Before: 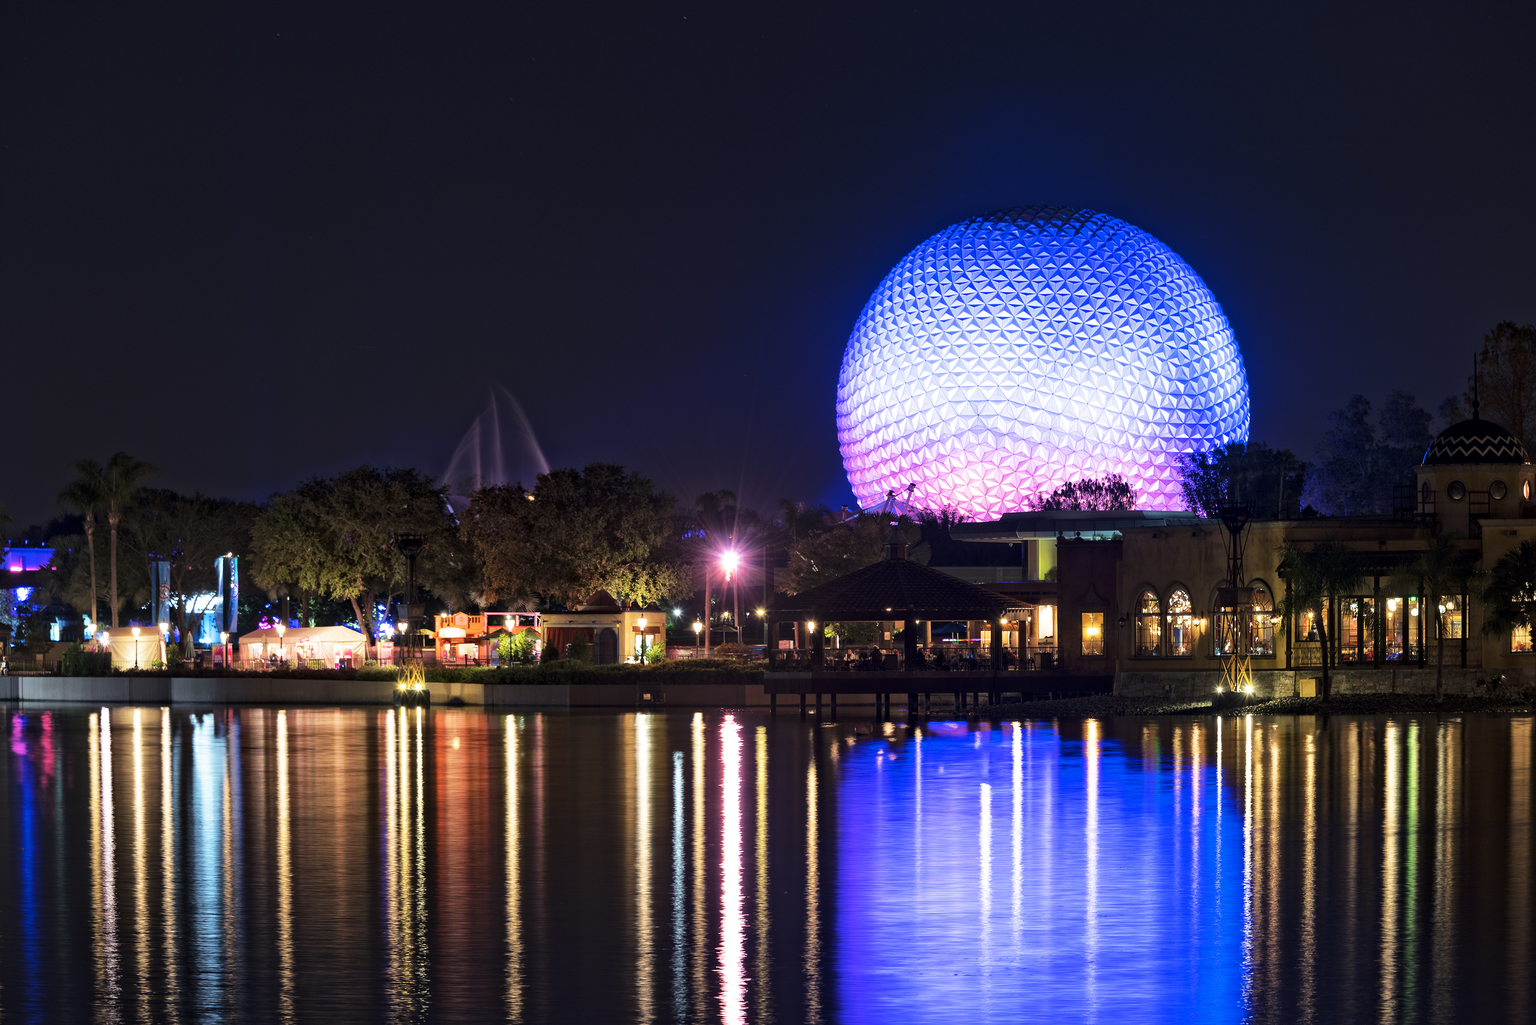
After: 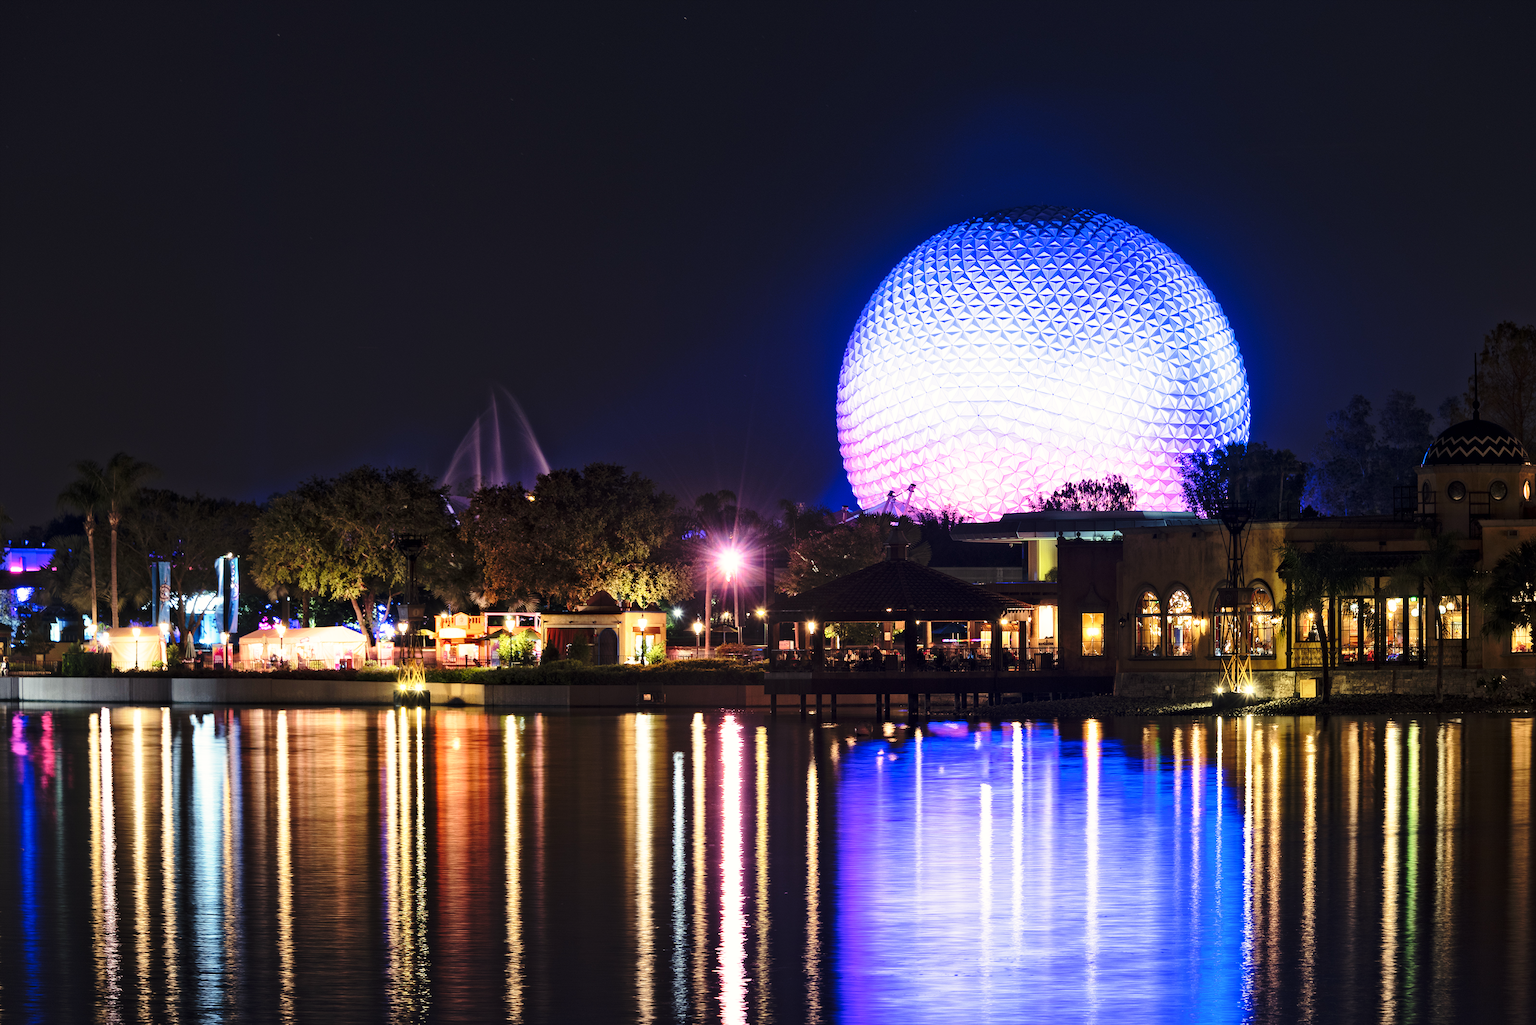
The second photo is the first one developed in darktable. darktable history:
white balance: red 1.045, blue 0.932
base curve: curves: ch0 [(0, 0) (0.028, 0.03) (0.121, 0.232) (0.46, 0.748) (0.859, 0.968) (1, 1)], preserve colors none
